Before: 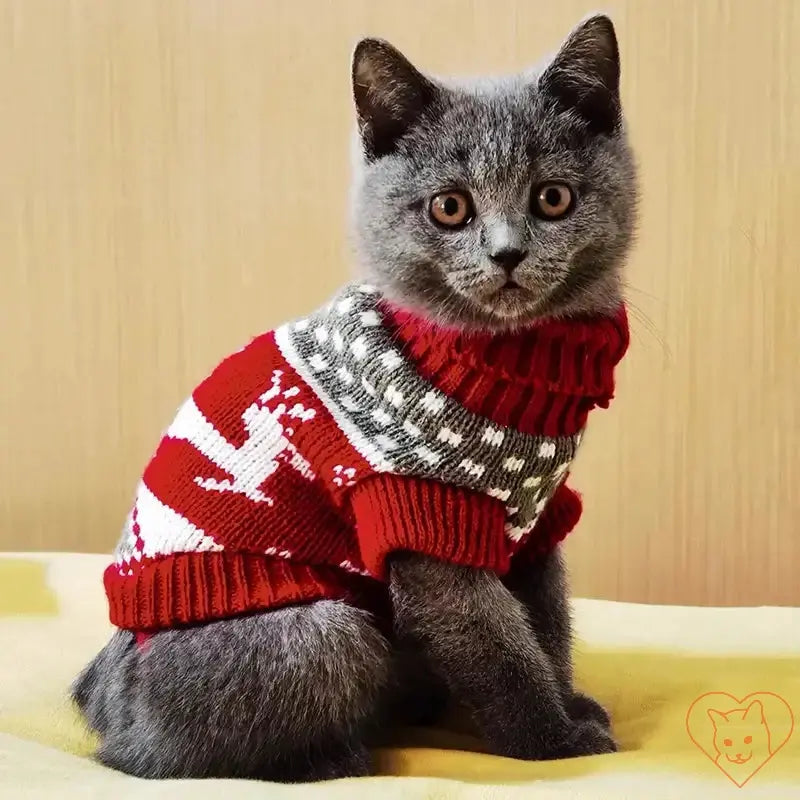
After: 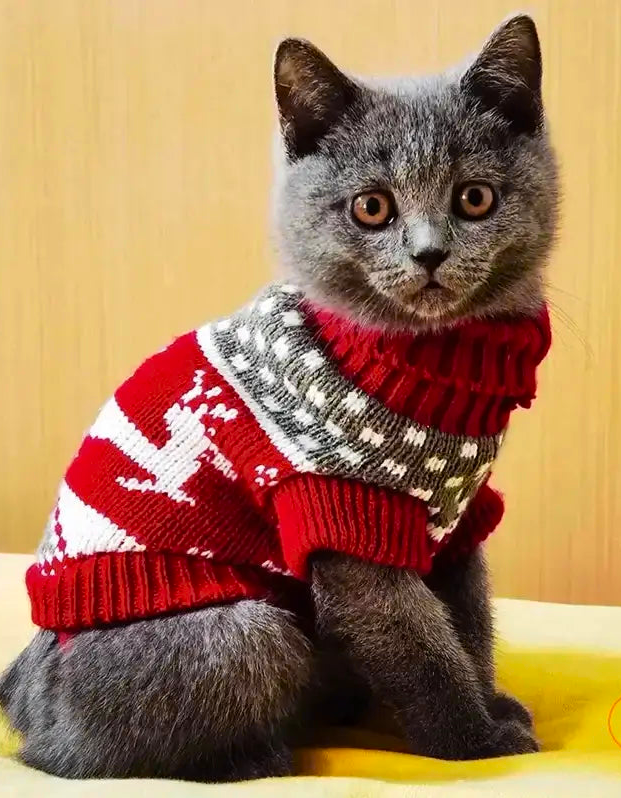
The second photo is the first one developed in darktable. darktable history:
color zones: curves: ch0 [(0.224, 0.526) (0.75, 0.5)]; ch1 [(0.055, 0.526) (0.224, 0.761) (0.377, 0.526) (0.75, 0.5)]
crop: left 9.863%, right 12.5%
